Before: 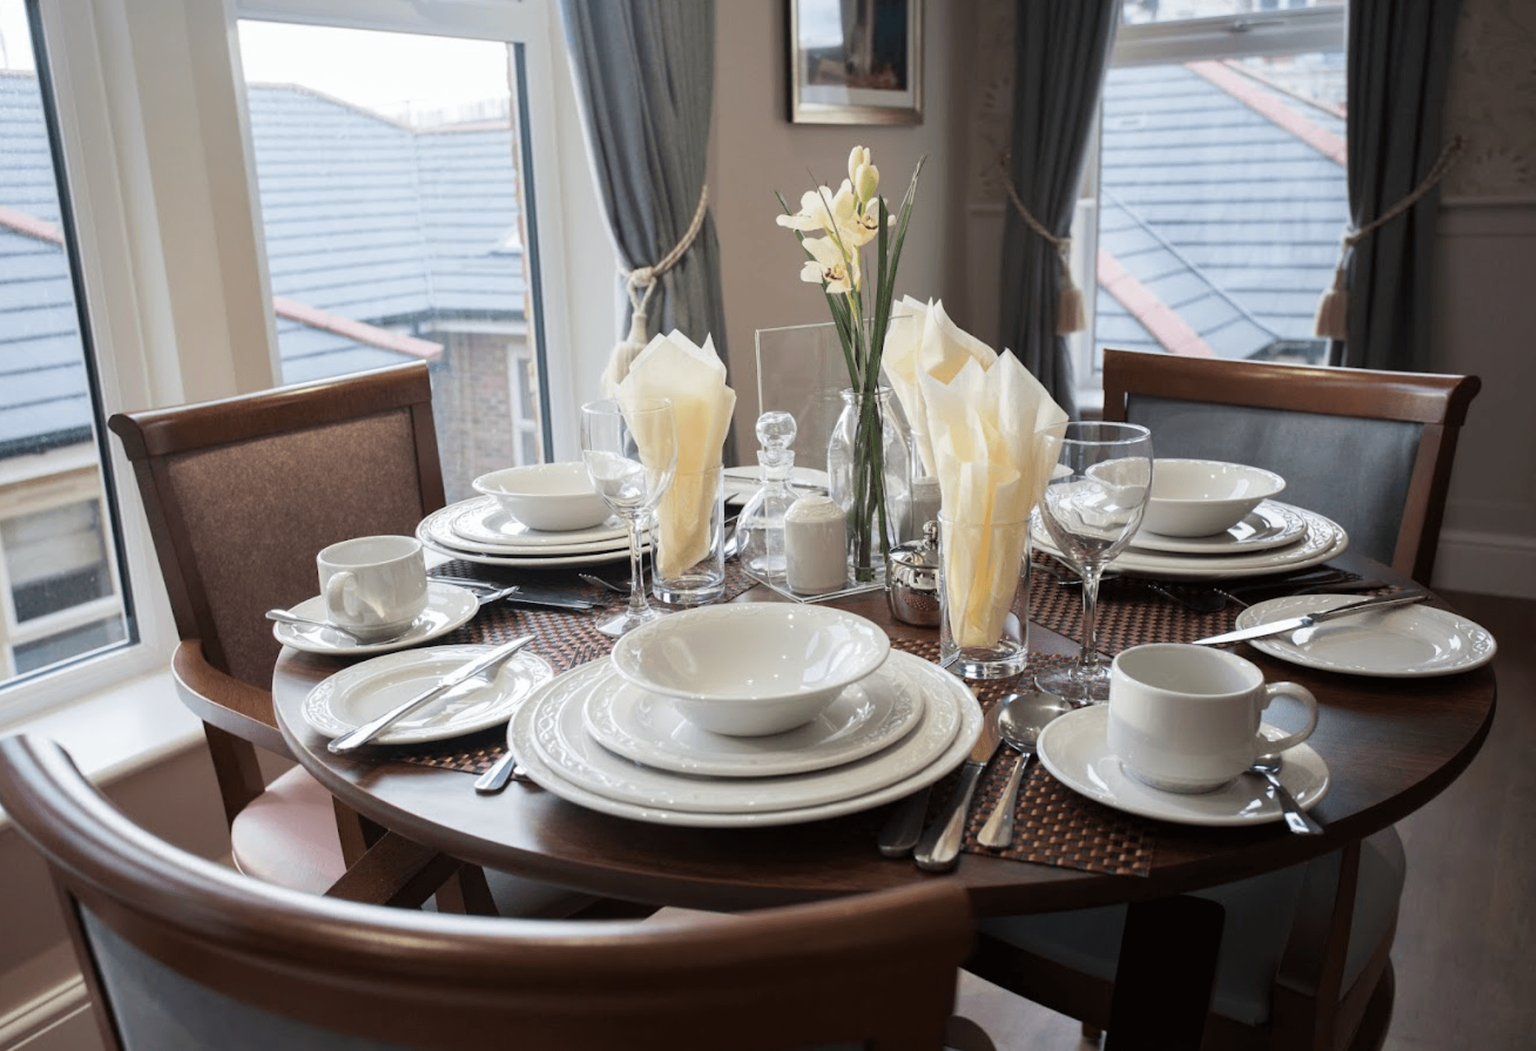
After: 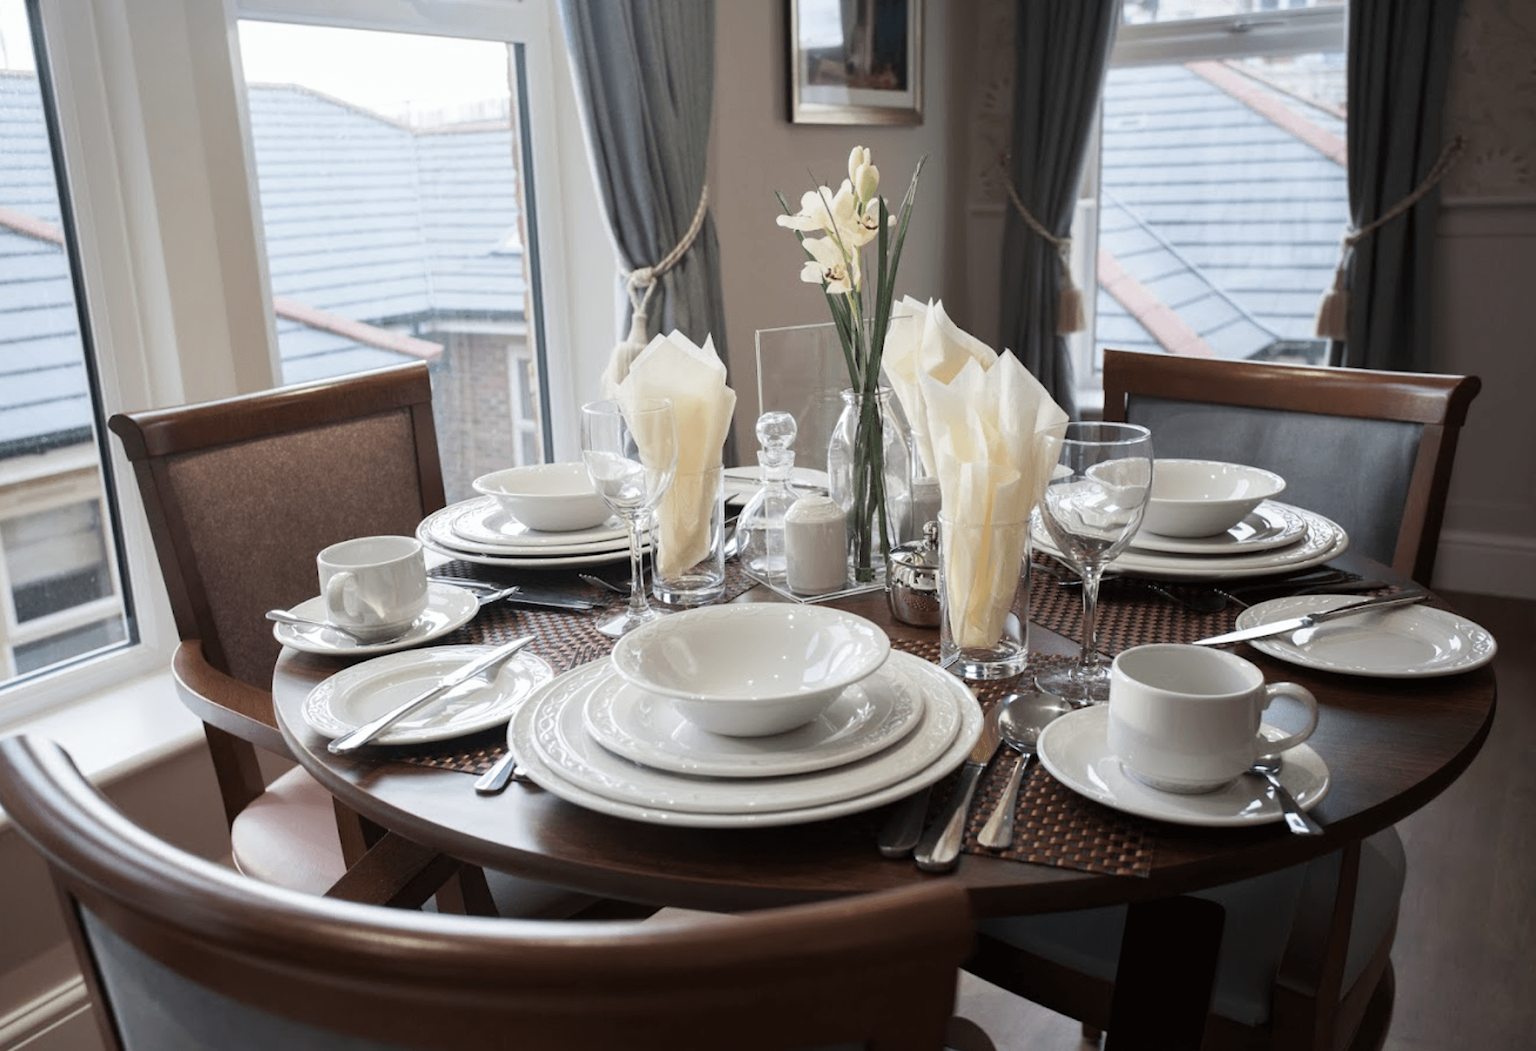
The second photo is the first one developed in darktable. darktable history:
tone equalizer: on, module defaults
color zones: curves: ch0 [(0, 0.5) (0.125, 0.4) (0.25, 0.5) (0.375, 0.4) (0.5, 0.4) (0.625, 0.6) (0.75, 0.6) (0.875, 0.5)]; ch1 [(0, 0.35) (0.125, 0.45) (0.25, 0.35) (0.375, 0.35) (0.5, 0.35) (0.625, 0.35) (0.75, 0.45) (0.875, 0.35)]; ch2 [(0, 0.6) (0.125, 0.5) (0.25, 0.5) (0.375, 0.6) (0.5, 0.6) (0.625, 0.5) (0.75, 0.5) (0.875, 0.5)]
